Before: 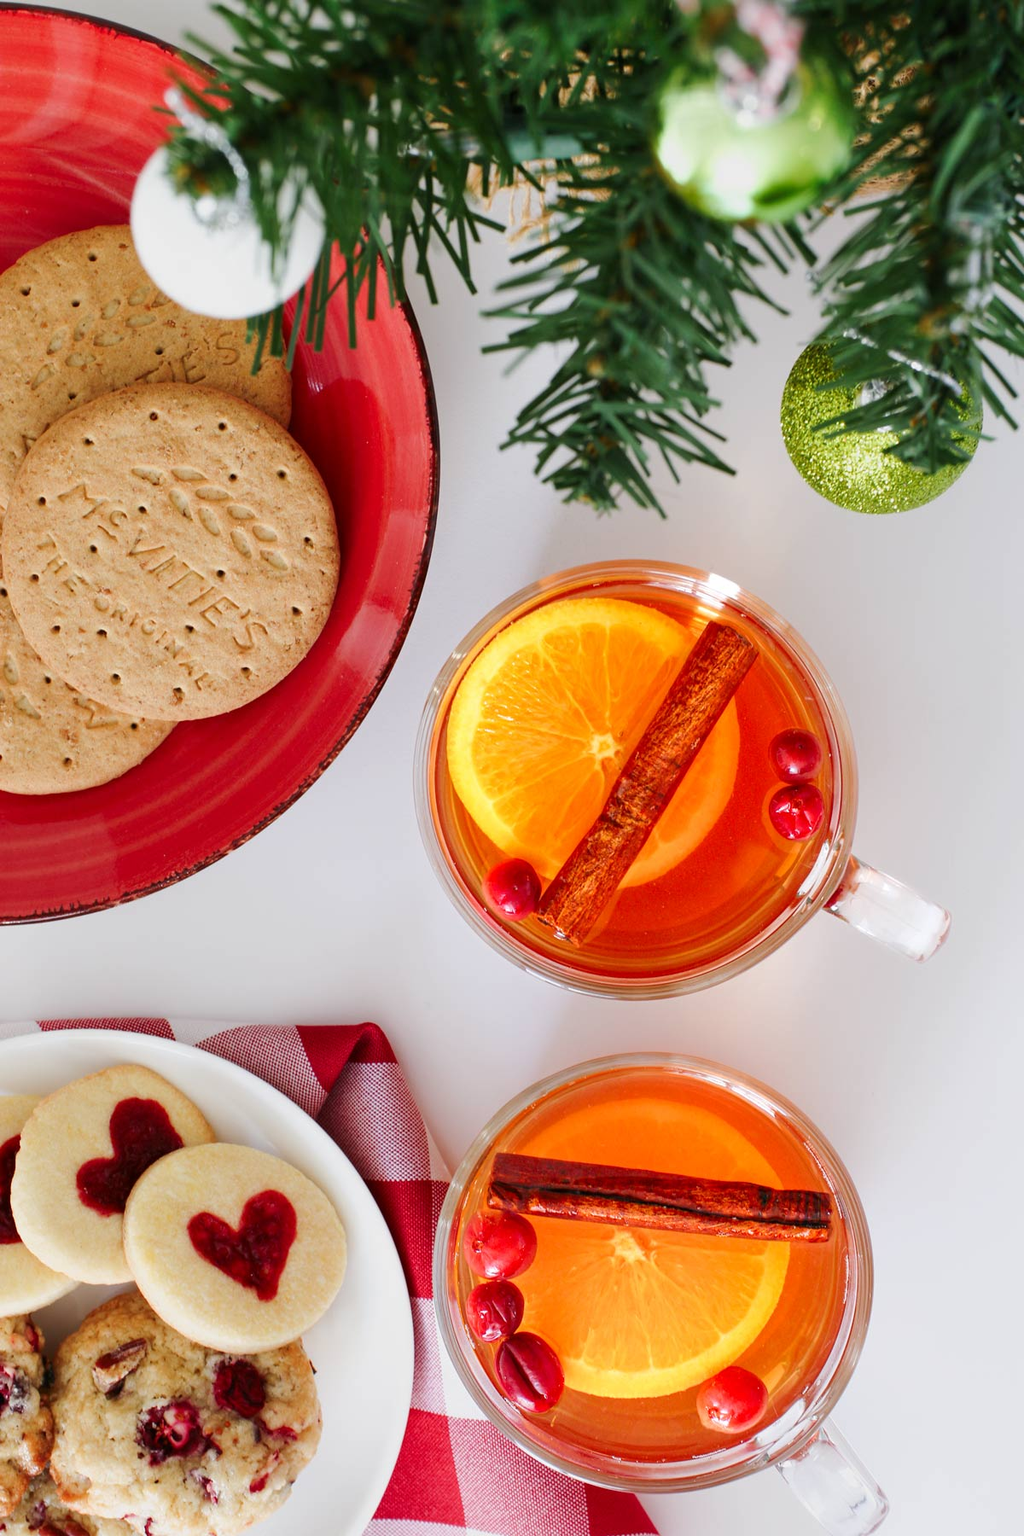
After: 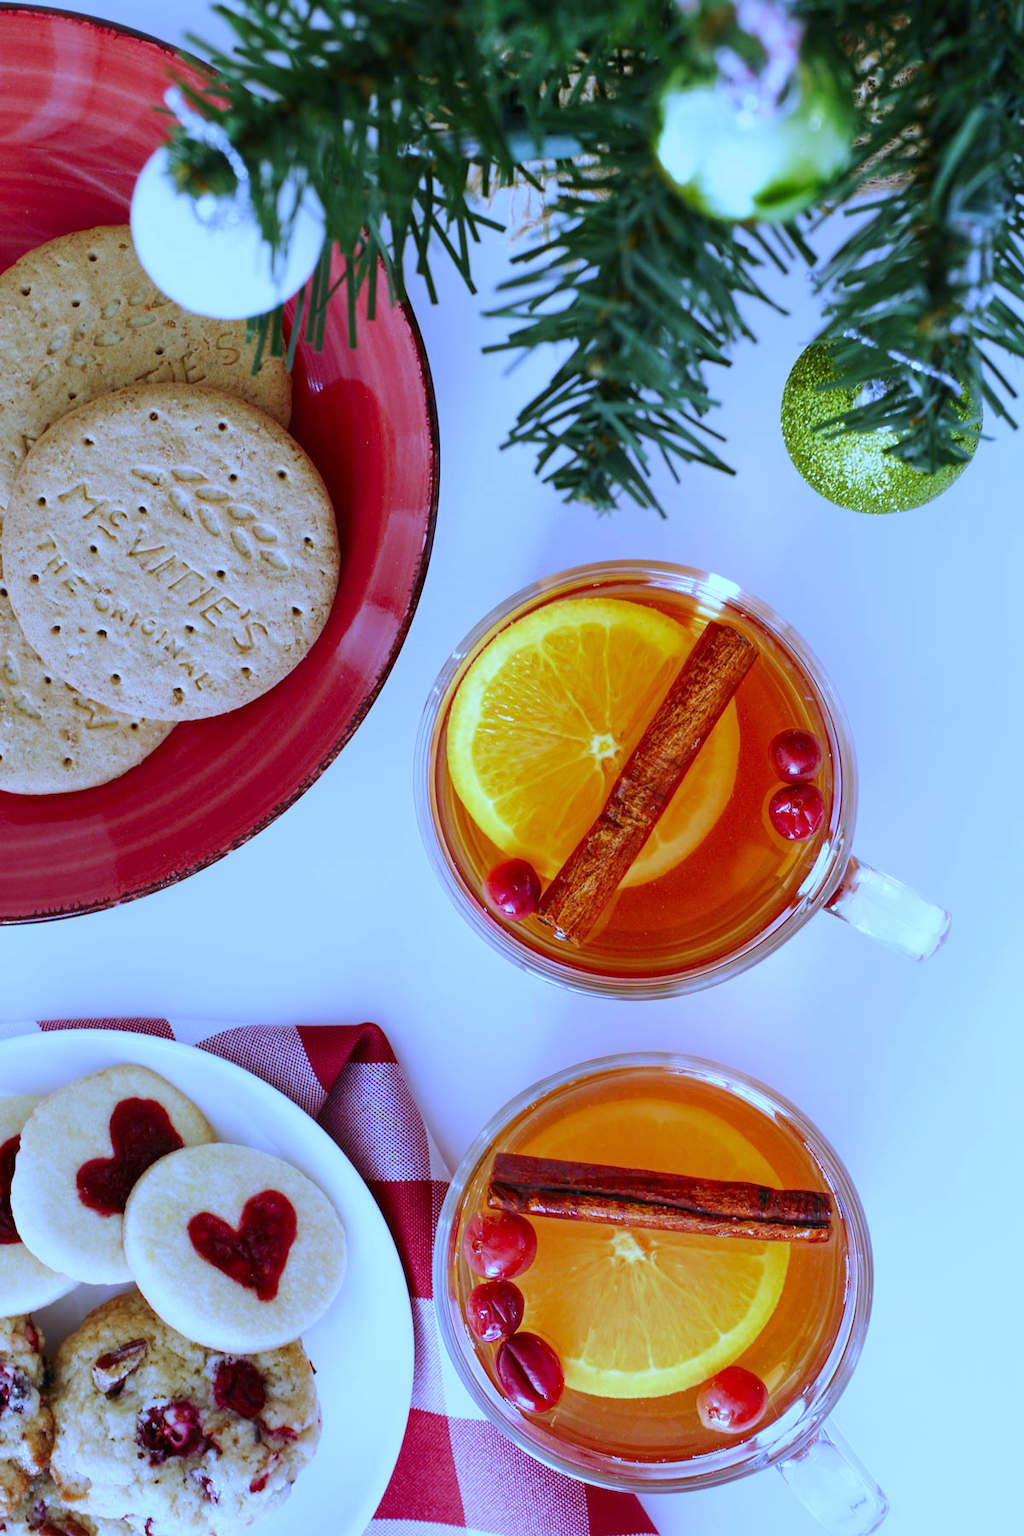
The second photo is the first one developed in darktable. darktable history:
white balance: red 0.766, blue 1.537
shadows and highlights: radius 334.93, shadows 63.48, highlights 6.06, compress 87.7%, highlights color adjustment 39.73%, soften with gaussian
